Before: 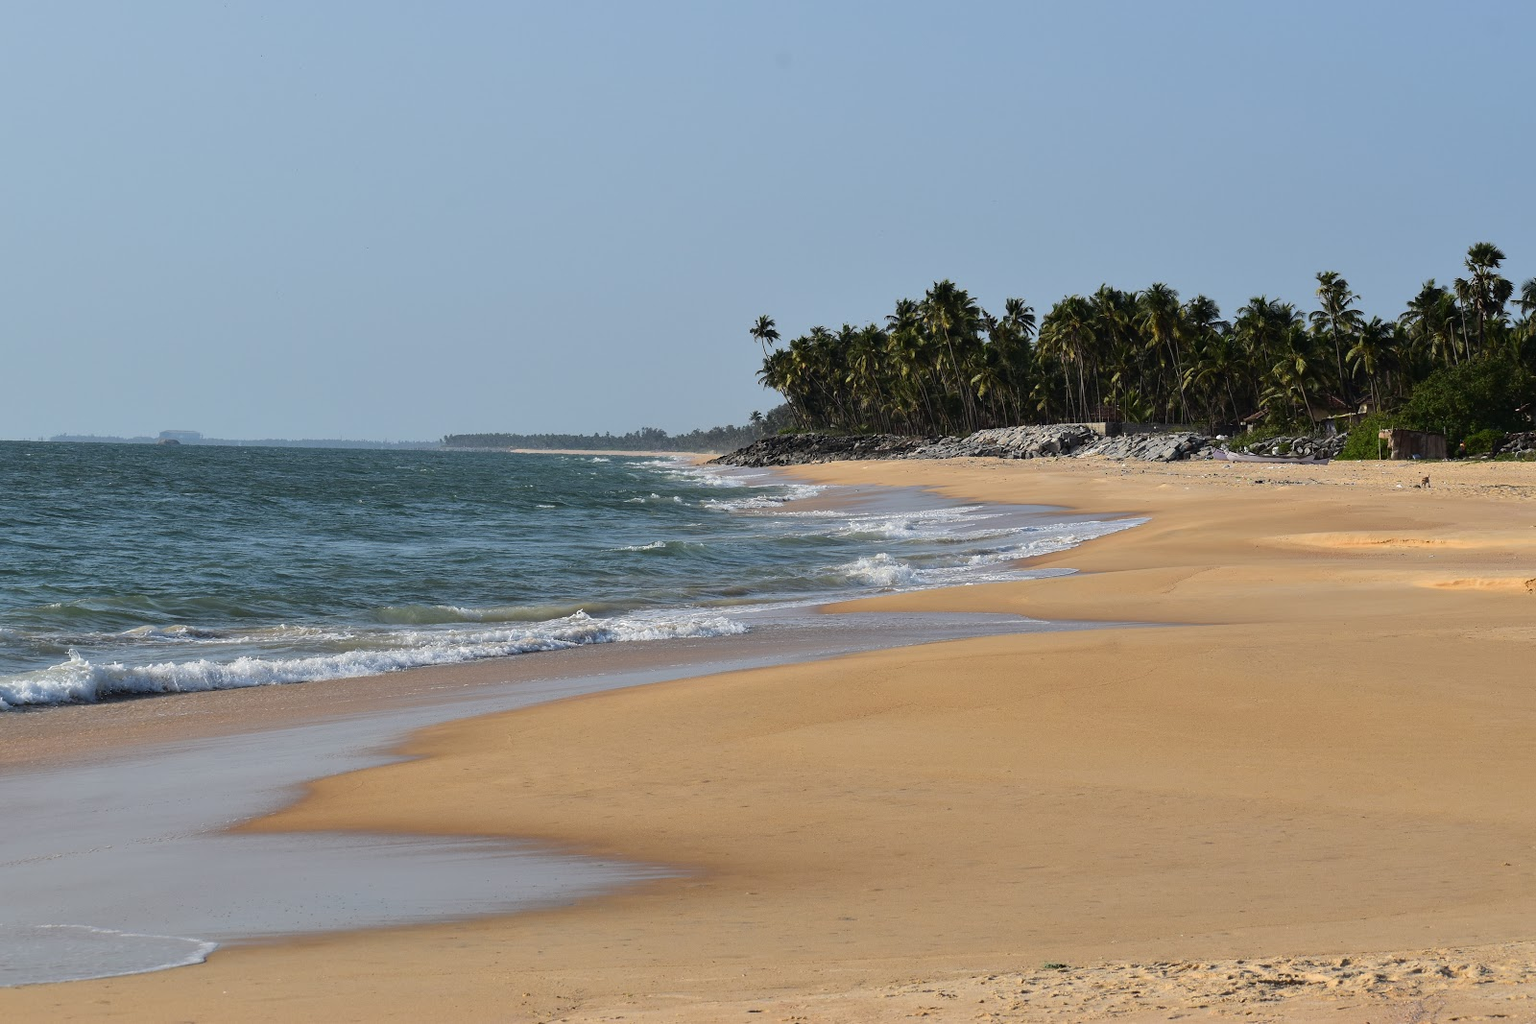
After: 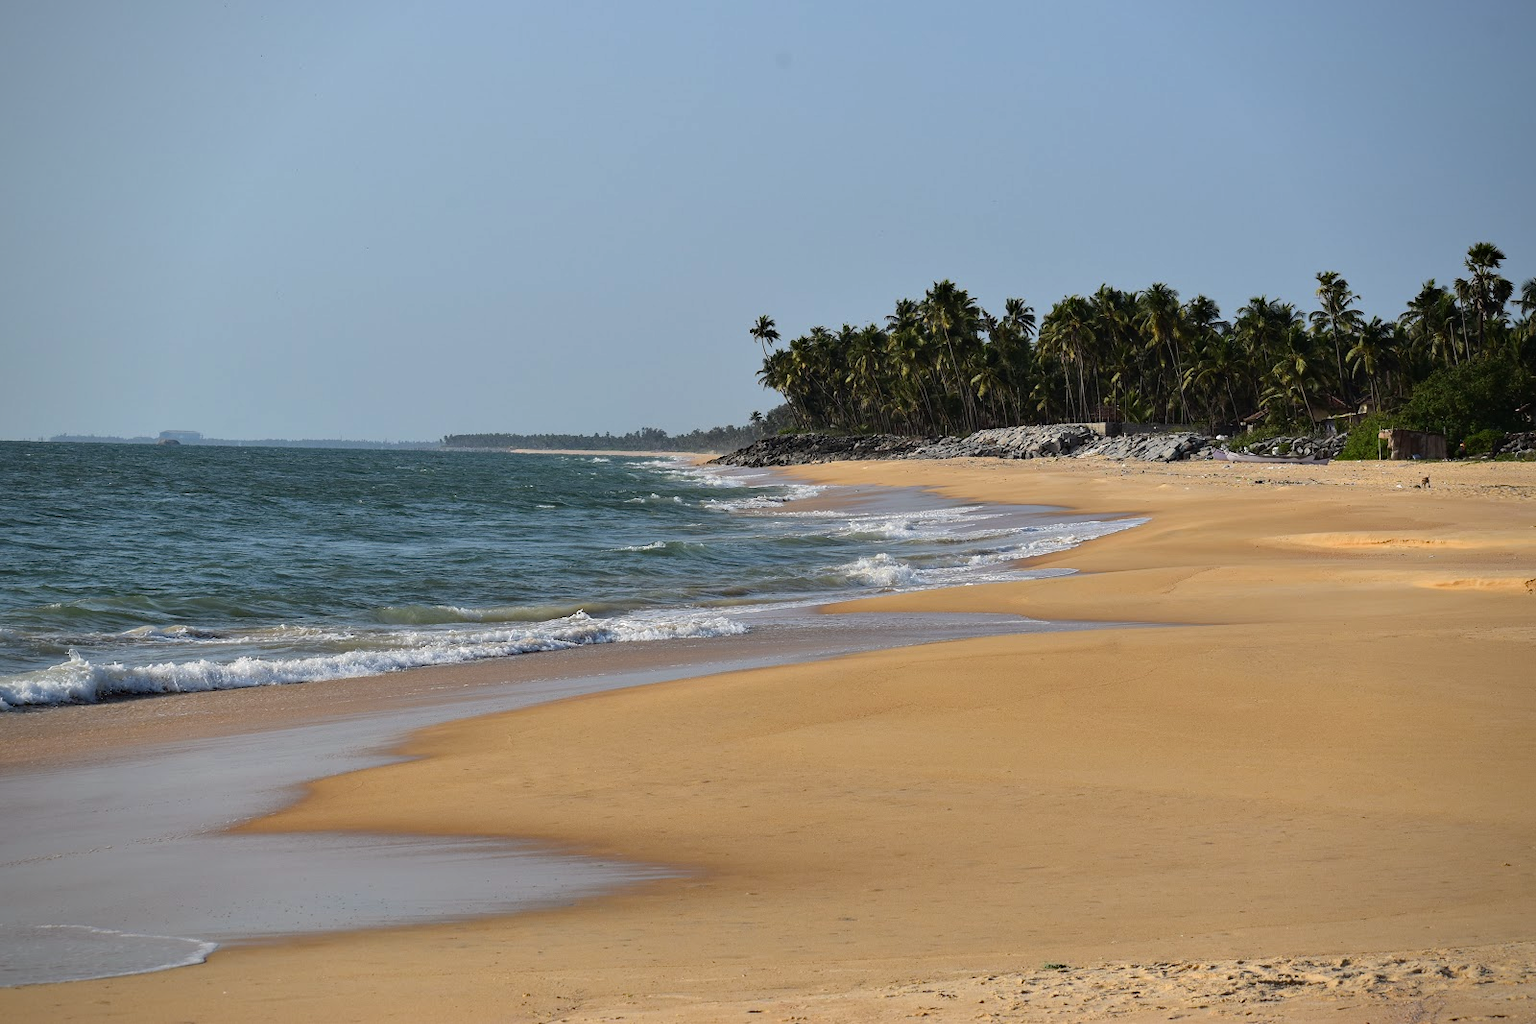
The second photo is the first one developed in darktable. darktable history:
vignetting: saturation -0.029, unbound false
haze removal: adaptive false
